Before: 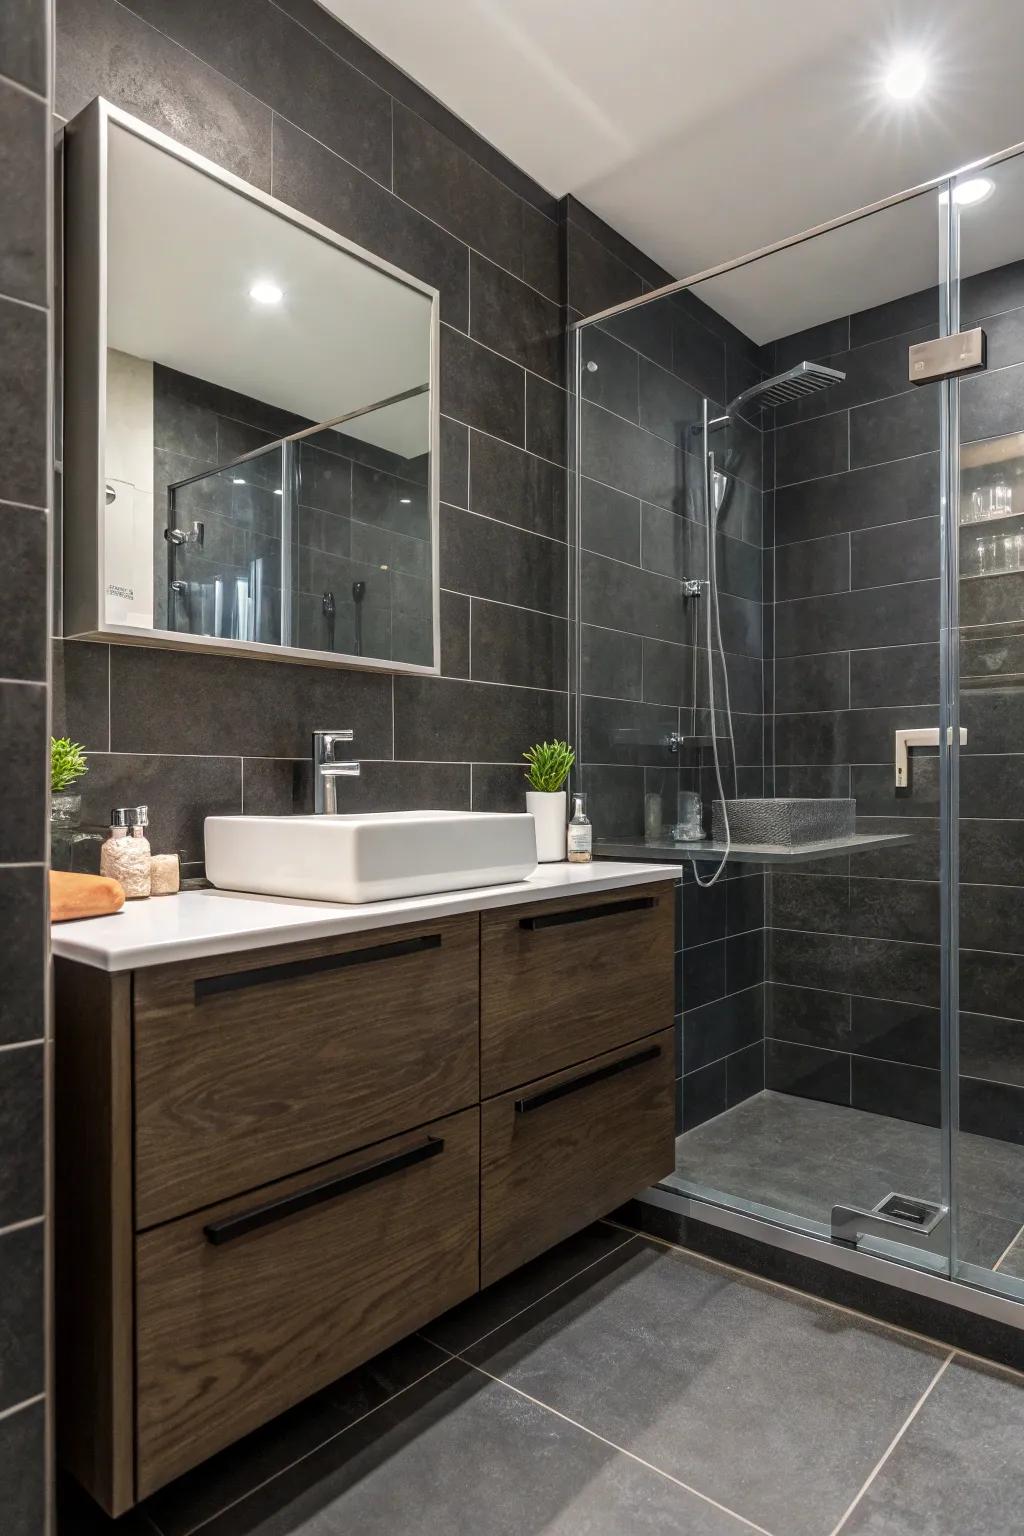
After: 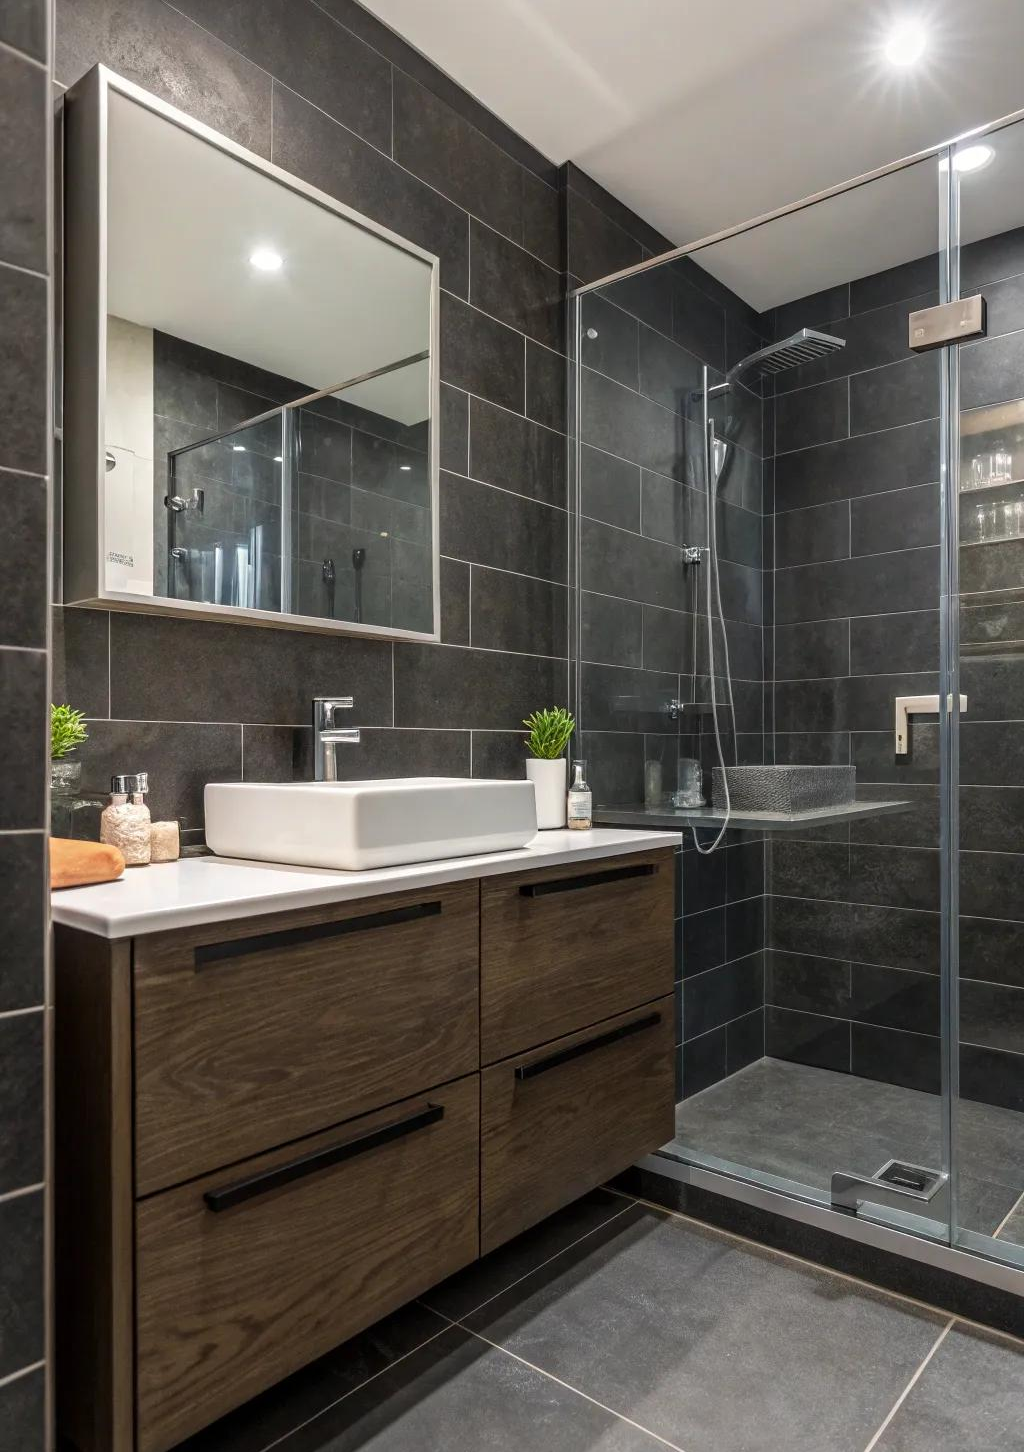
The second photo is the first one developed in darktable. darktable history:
crop and rotate: top 2.208%, bottom 3.226%
